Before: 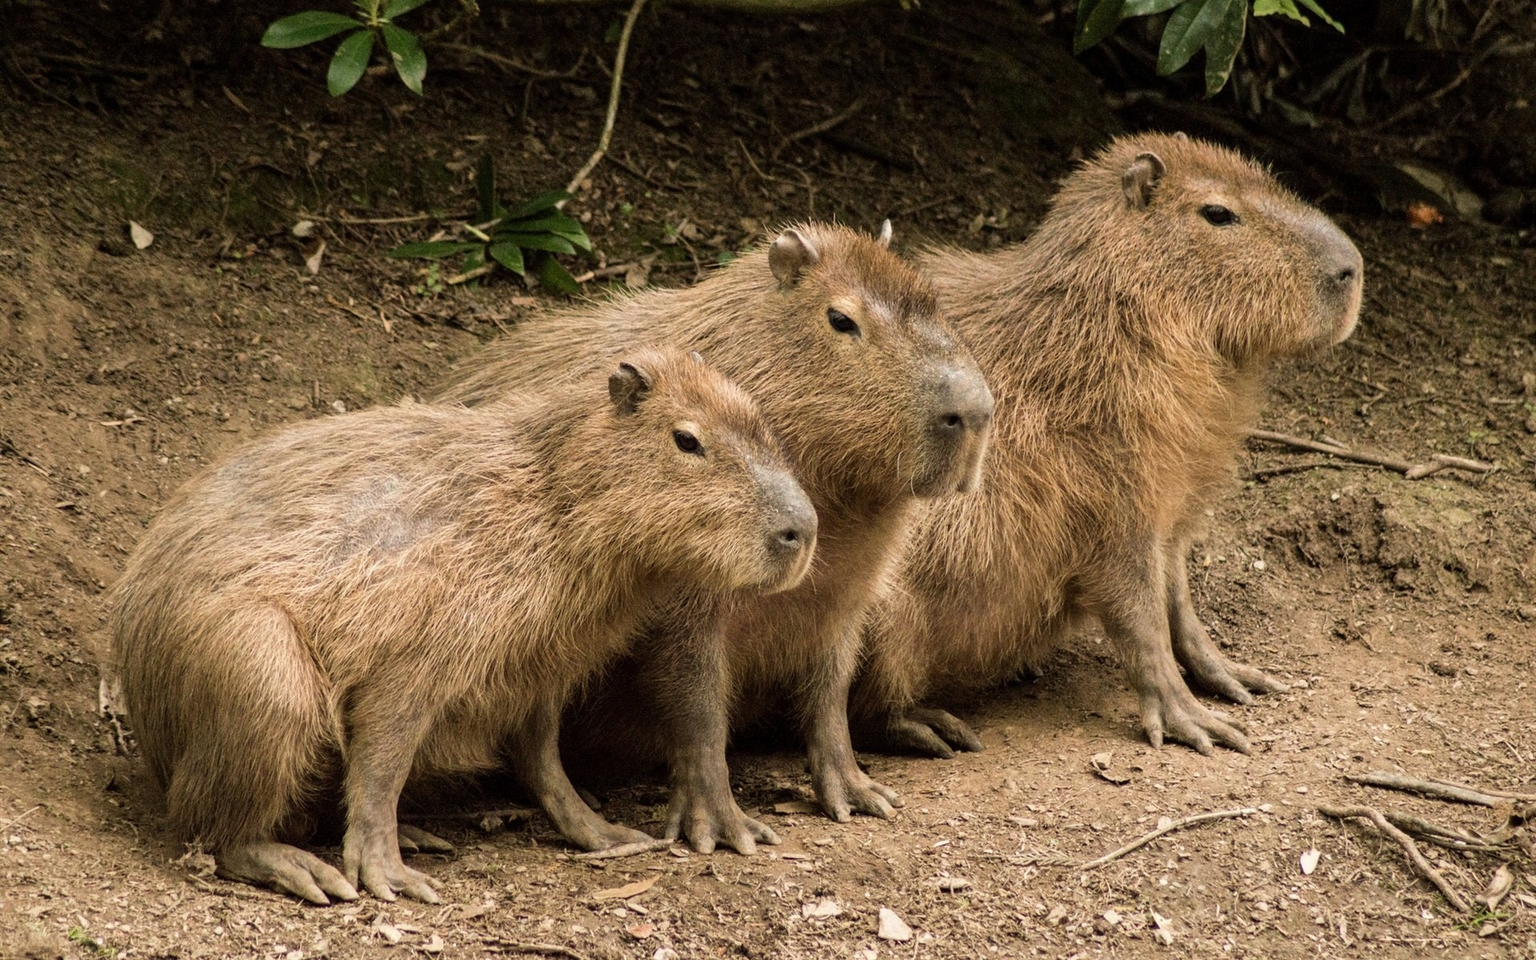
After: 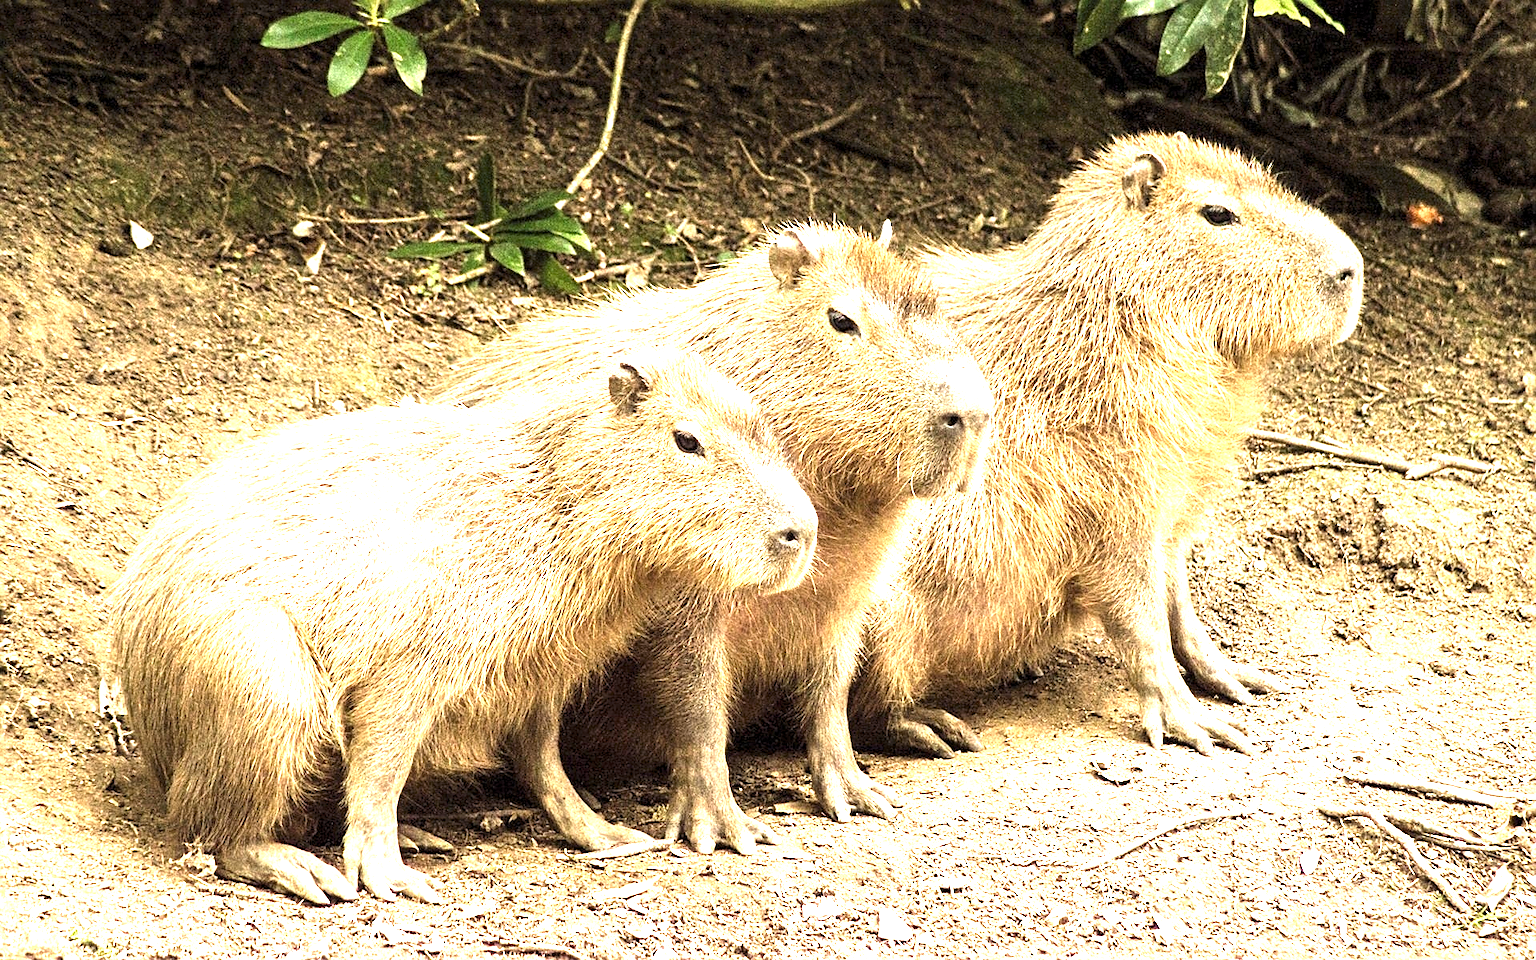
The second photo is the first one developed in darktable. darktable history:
exposure: black level correction 0, exposure 2.375 EV, compensate exposure bias true, compensate highlight preservation false
levels: levels [0.026, 0.507, 0.987]
sharpen: on, module defaults
